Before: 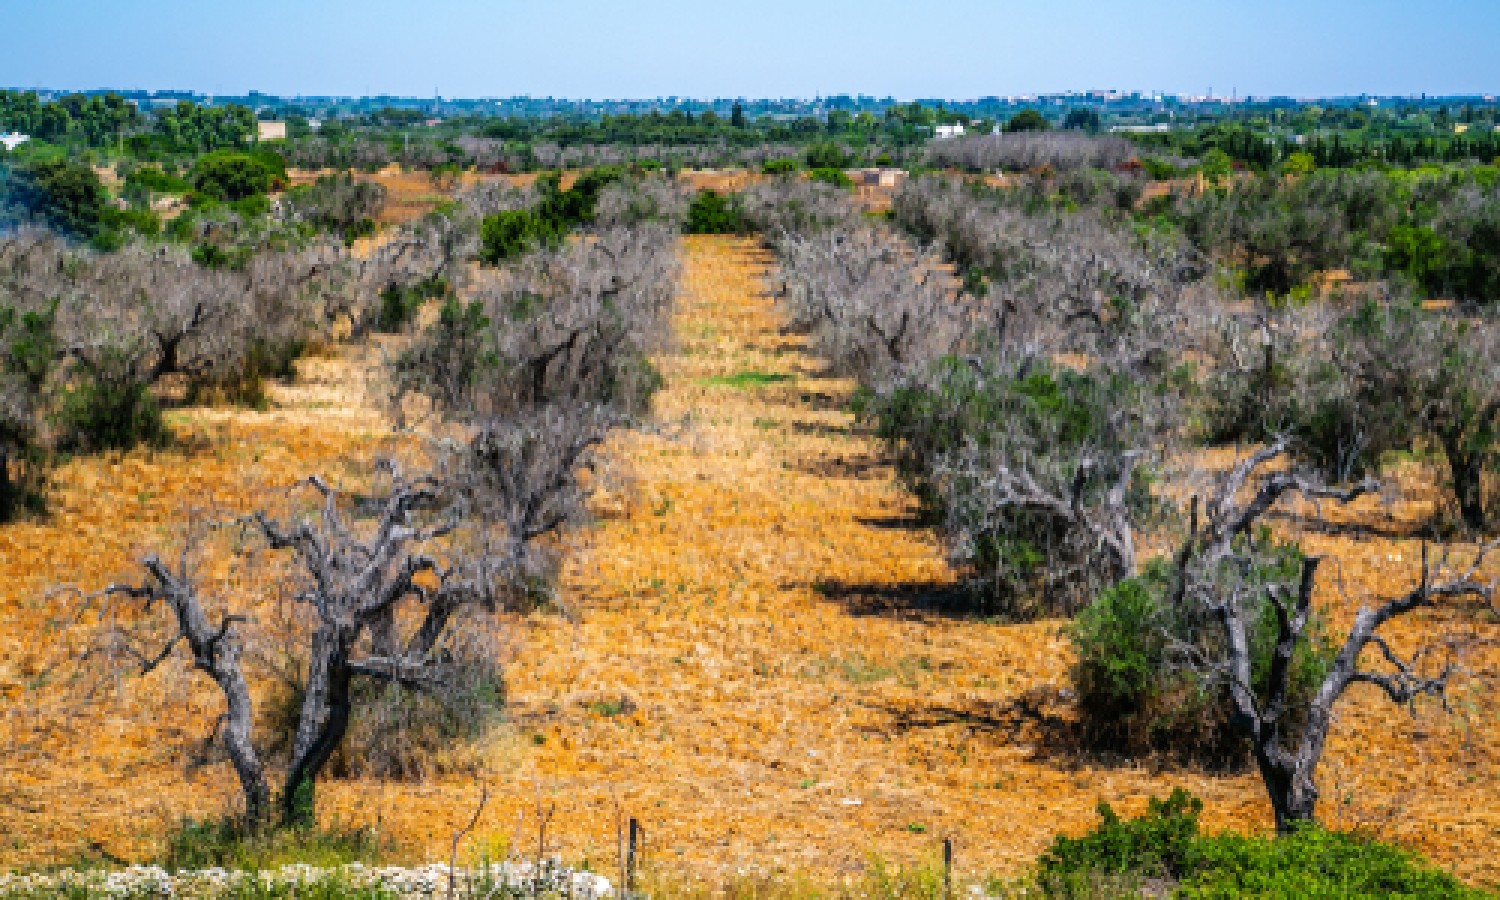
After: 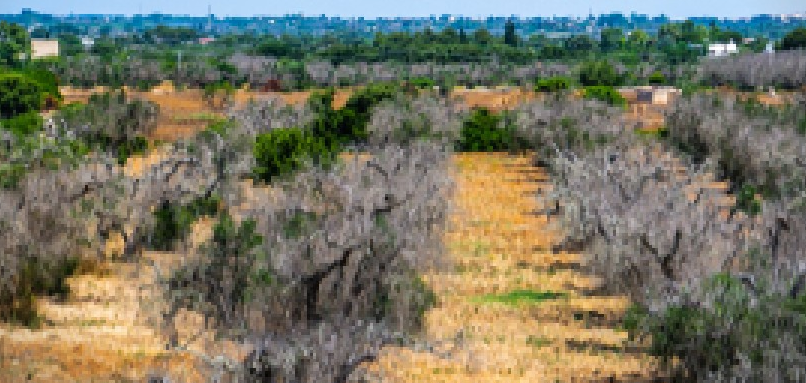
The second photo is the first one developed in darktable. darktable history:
crop: left 15.152%, top 9.145%, right 31.072%, bottom 48.19%
vignetting: fall-off start 99.39%, brightness -0.513, saturation -0.507, center (-0.057, -0.353), width/height ratio 1.306
shadows and highlights: shadows 37.52, highlights -27.85, soften with gaussian
